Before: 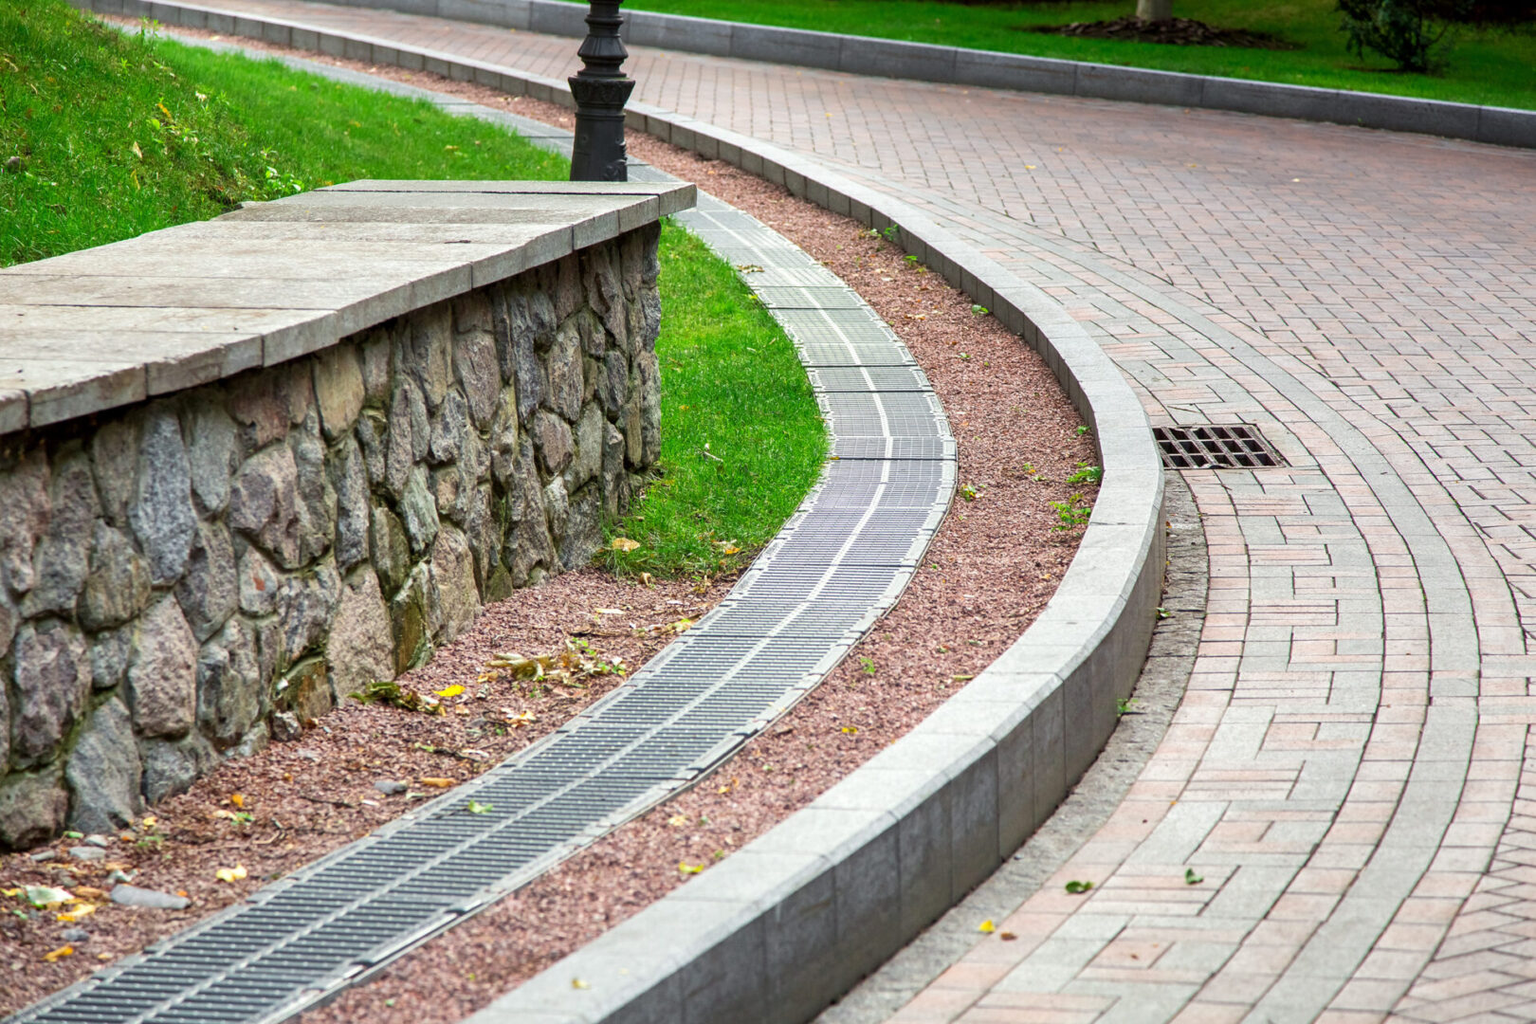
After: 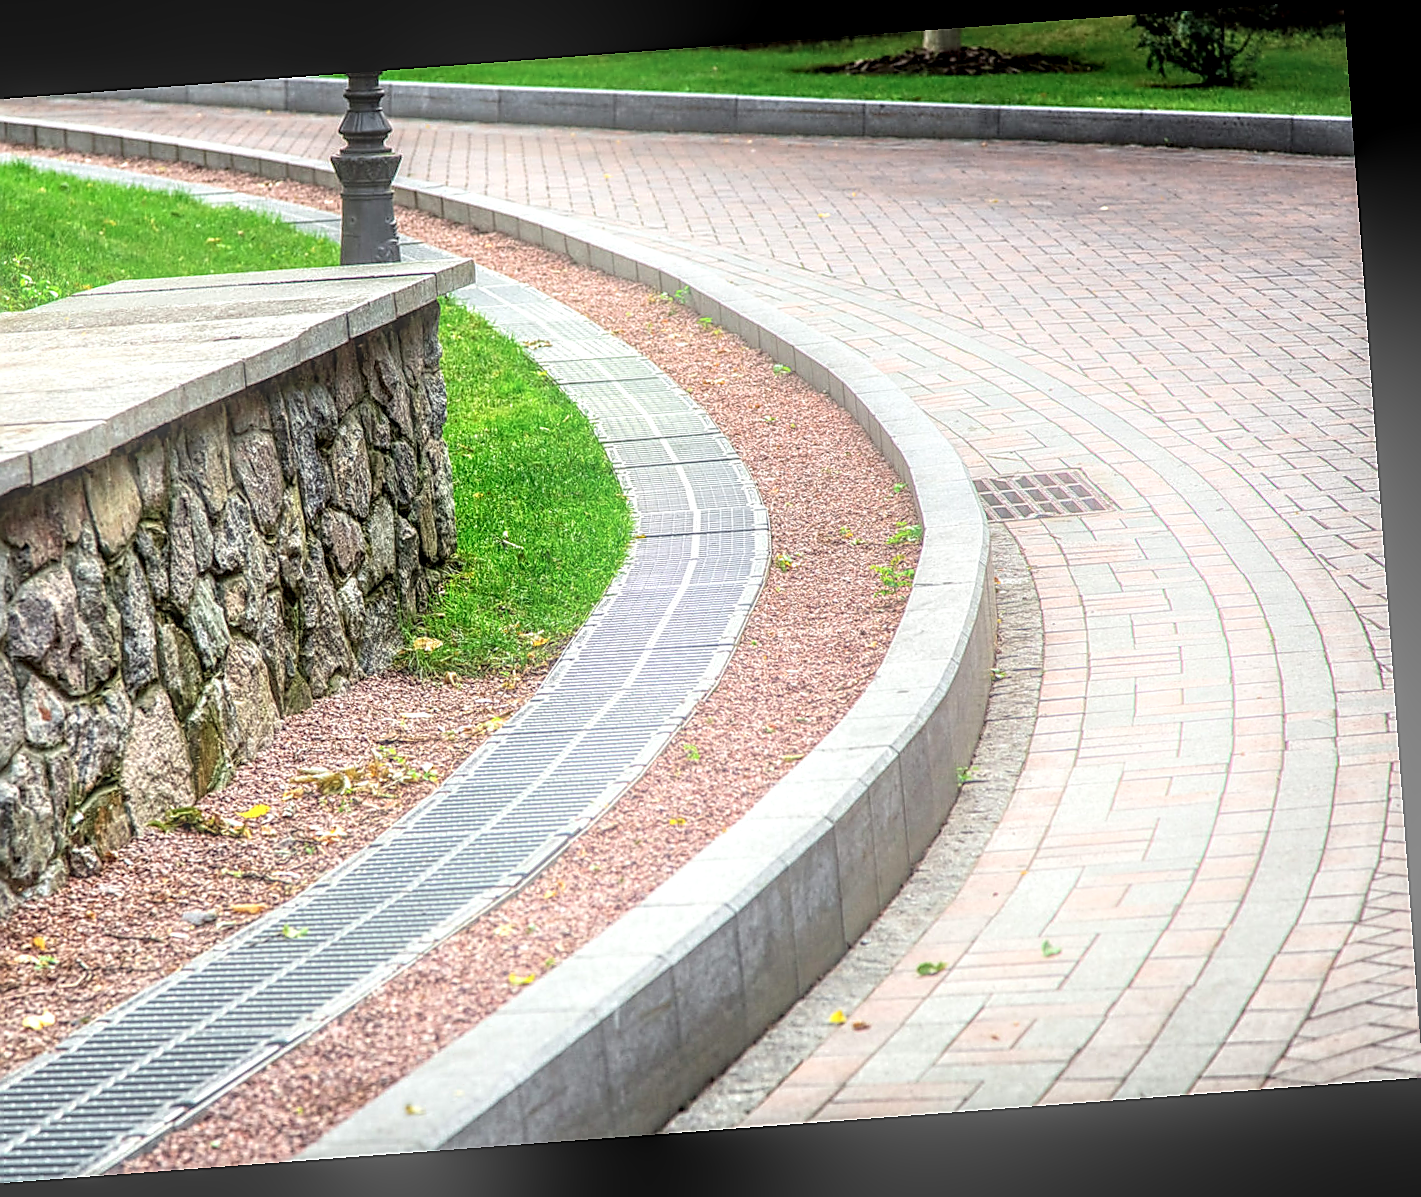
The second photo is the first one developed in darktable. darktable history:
sharpen: radius 1.4, amount 1.25, threshold 0.7
rotate and perspective: rotation -4.25°, automatic cropping off
local contrast: highlights 20%, detail 197%
crop: left 16.145%
bloom: on, module defaults
